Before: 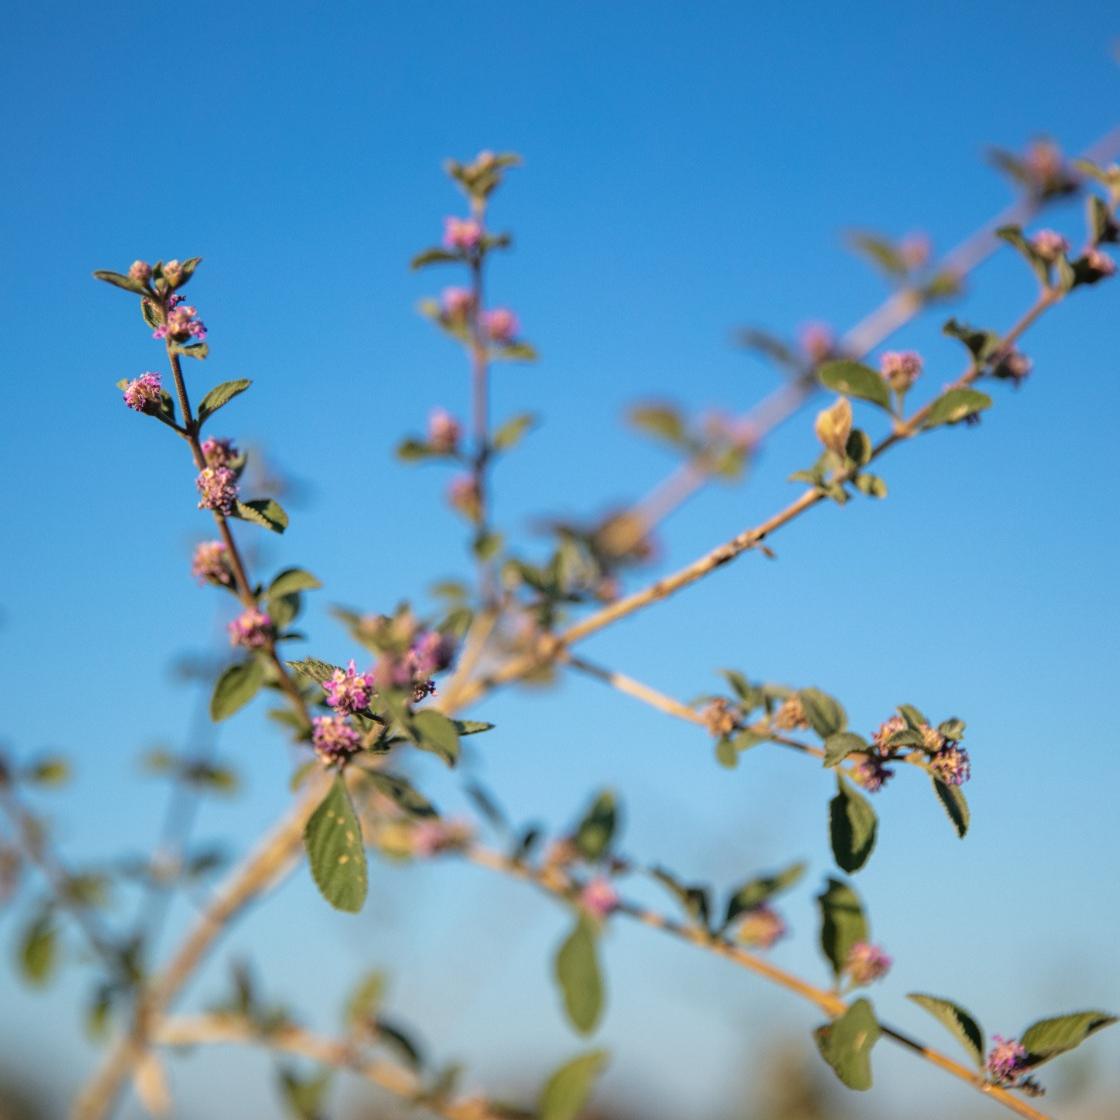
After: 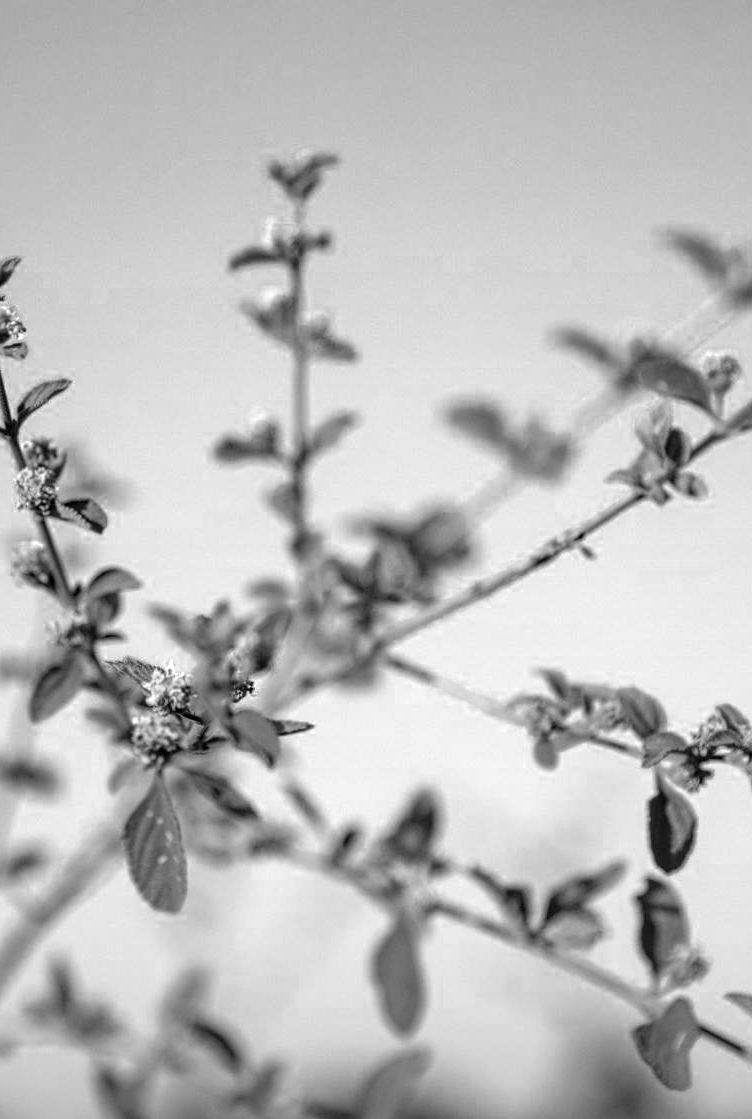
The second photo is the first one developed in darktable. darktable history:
color zones: curves: ch0 [(0, 0.613) (0.01, 0.613) (0.245, 0.448) (0.498, 0.529) (0.642, 0.665) (0.879, 0.777) (0.99, 0.613)]; ch1 [(0, 0) (0.143, 0) (0.286, 0) (0.429, 0) (0.571, 0) (0.714, 0) (0.857, 0)]
local contrast: on, module defaults
crop and rotate: left 16.225%, right 16.558%
sharpen: amount 0.216
